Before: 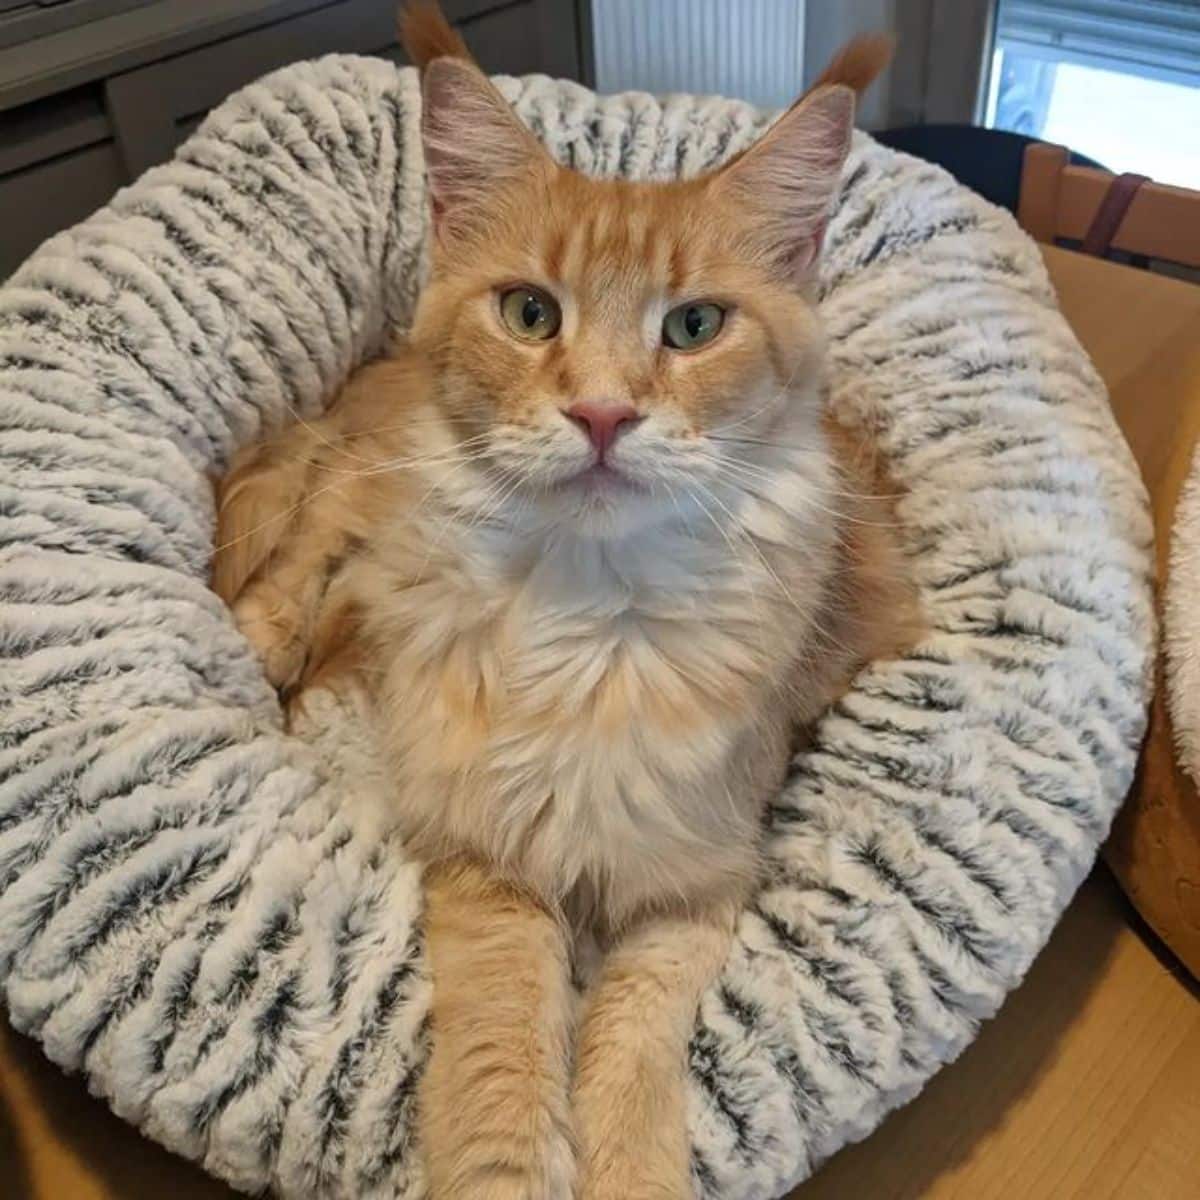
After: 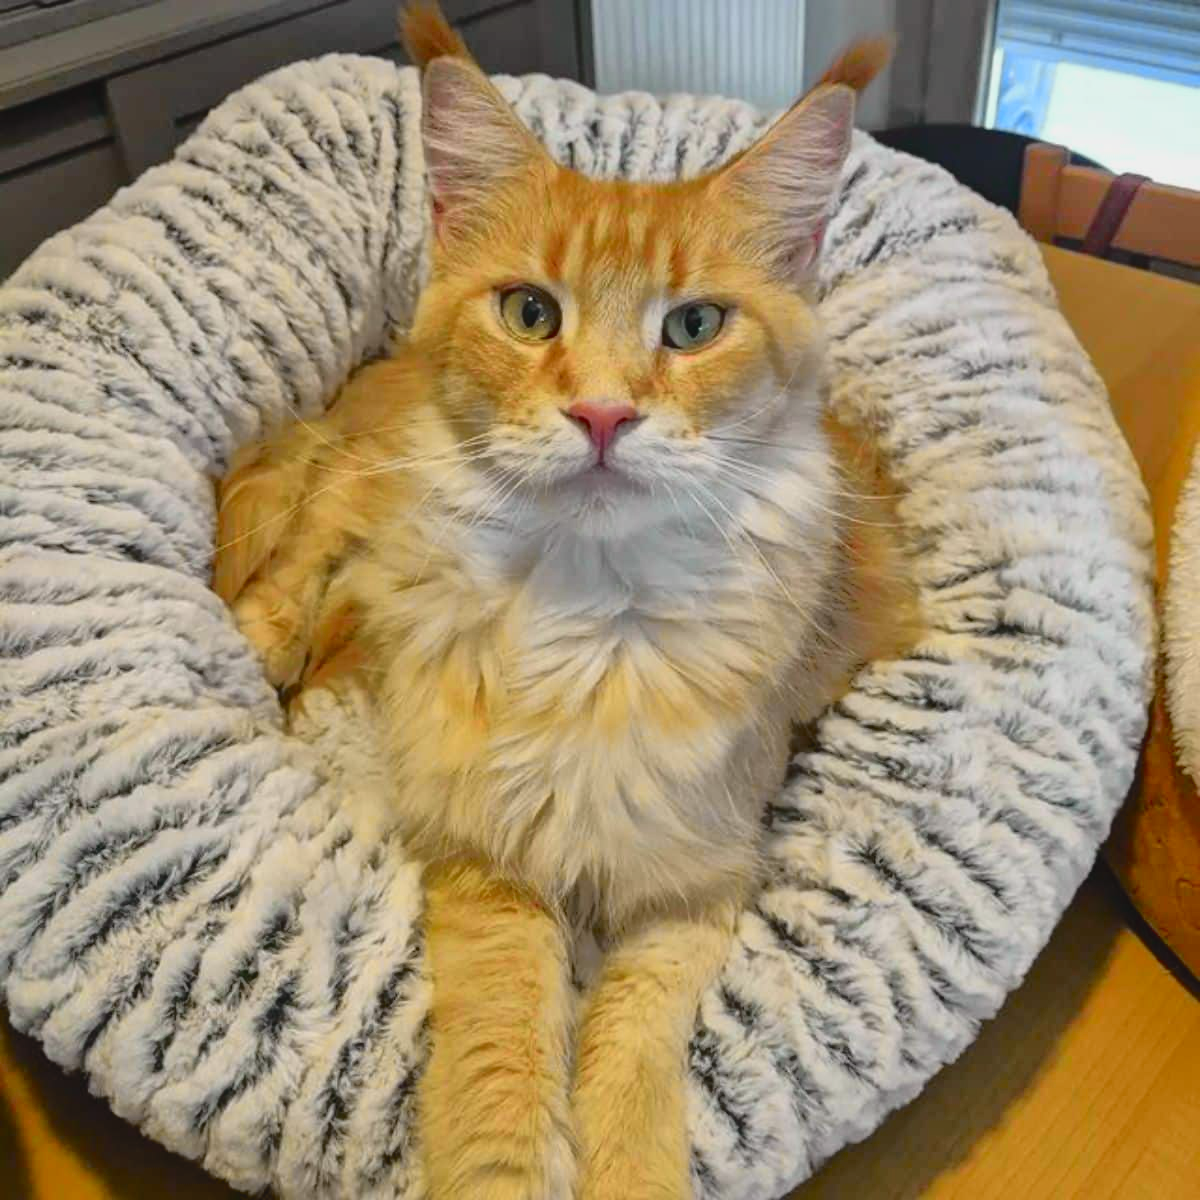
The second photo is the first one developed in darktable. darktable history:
shadows and highlights: on, module defaults
tone curve: curves: ch0 [(0, 0.029) (0.168, 0.142) (0.359, 0.44) (0.469, 0.544) (0.634, 0.722) (0.858, 0.903) (1, 0.968)]; ch1 [(0, 0) (0.437, 0.453) (0.472, 0.47) (0.502, 0.502) (0.54, 0.534) (0.57, 0.592) (0.618, 0.66) (0.699, 0.749) (0.859, 0.899) (1, 1)]; ch2 [(0, 0) (0.33, 0.301) (0.421, 0.443) (0.476, 0.498) (0.505, 0.503) (0.547, 0.557) (0.586, 0.634) (0.608, 0.676) (1, 1)], color space Lab, independent channels, preserve colors none
